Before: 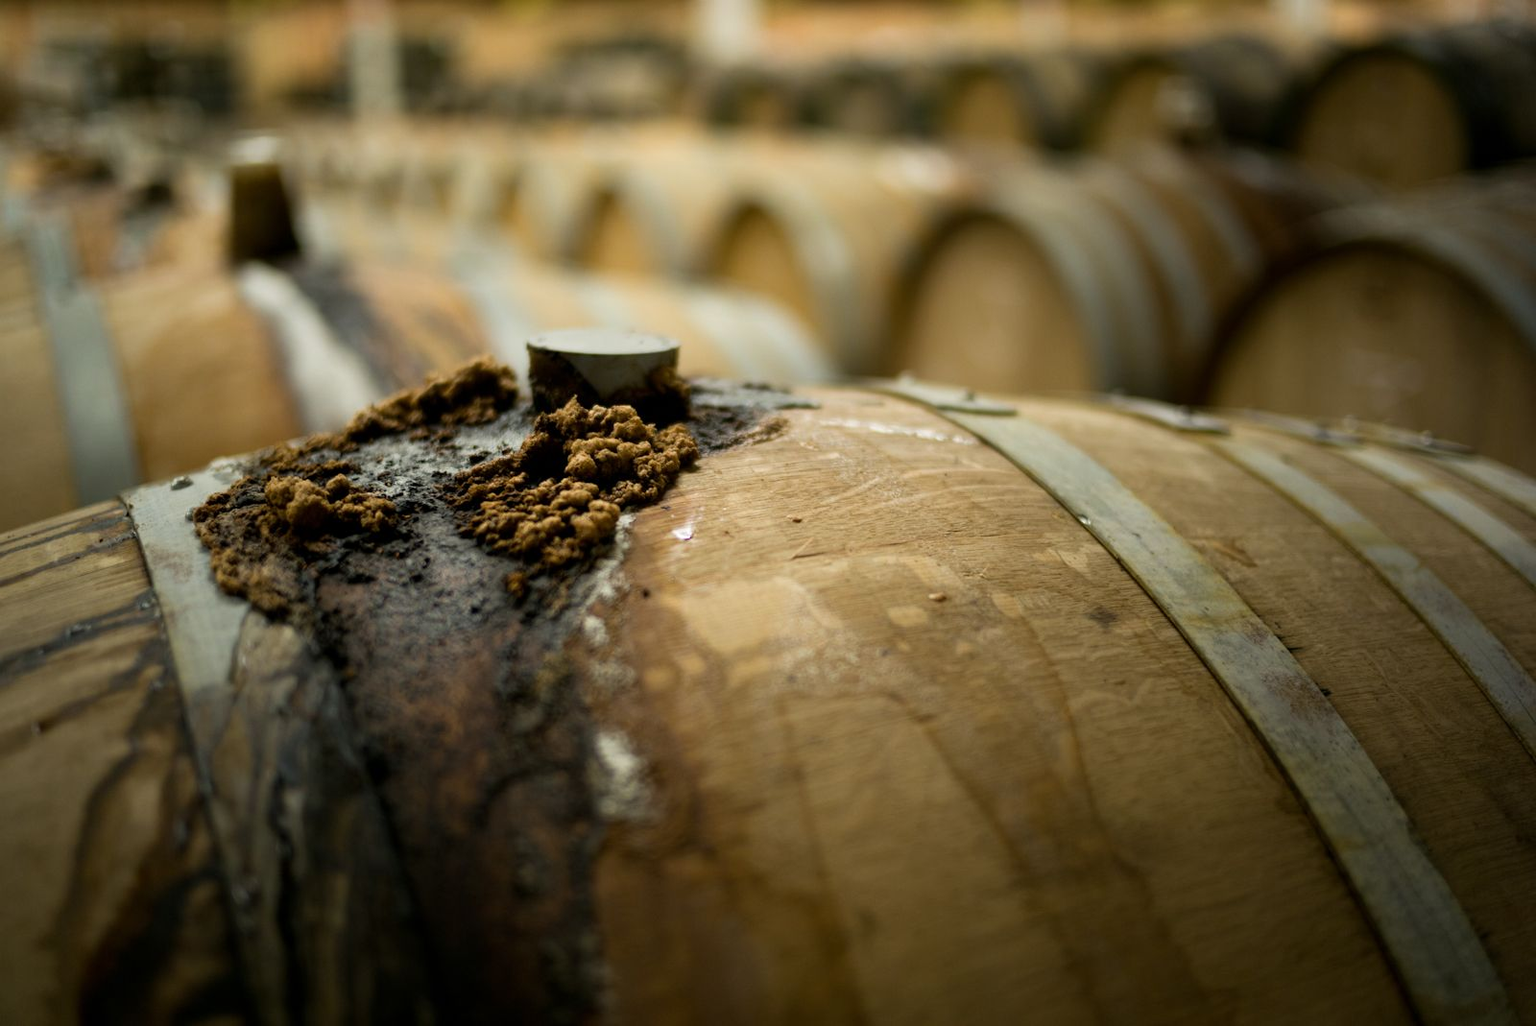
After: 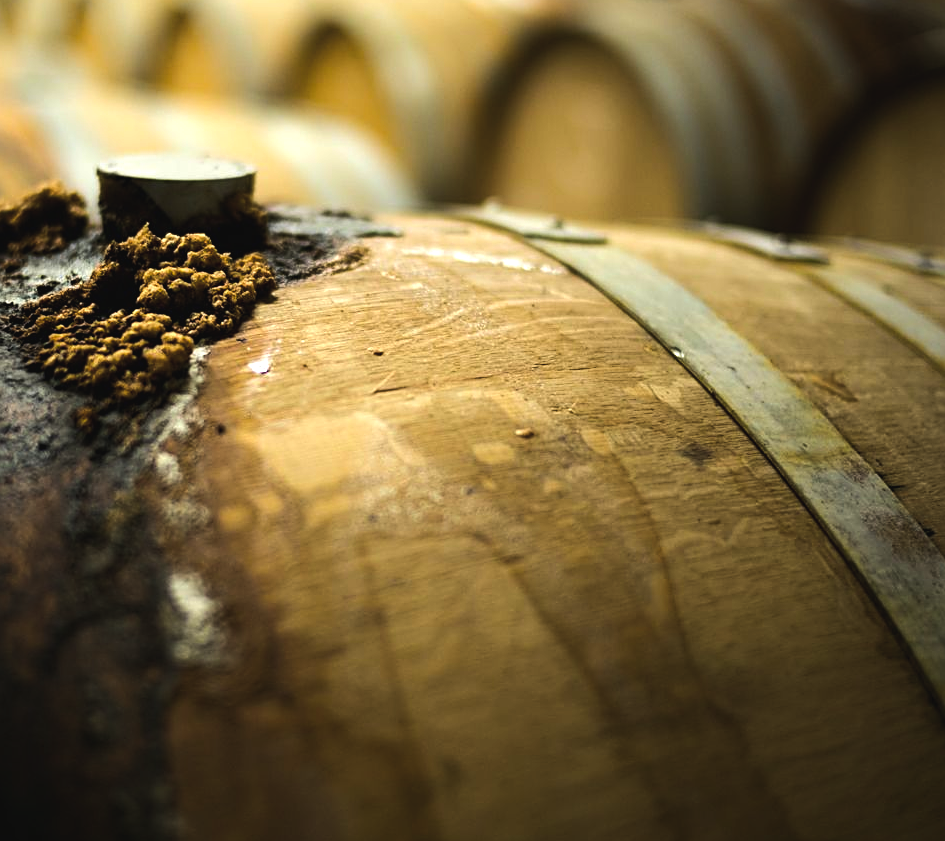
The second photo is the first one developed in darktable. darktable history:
crop and rotate: left 28.256%, top 17.734%, right 12.656%, bottom 3.573%
color balance rgb: global offset › luminance 0.71%, perceptual saturation grading › global saturation -11.5%, perceptual brilliance grading › highlights 17.77%, perceptual brilliance grading › mid-tones 31.71%, perceptual brilliance grading › shadows -31.01%, global vibrance 50%
sharpen: radius 1.967
